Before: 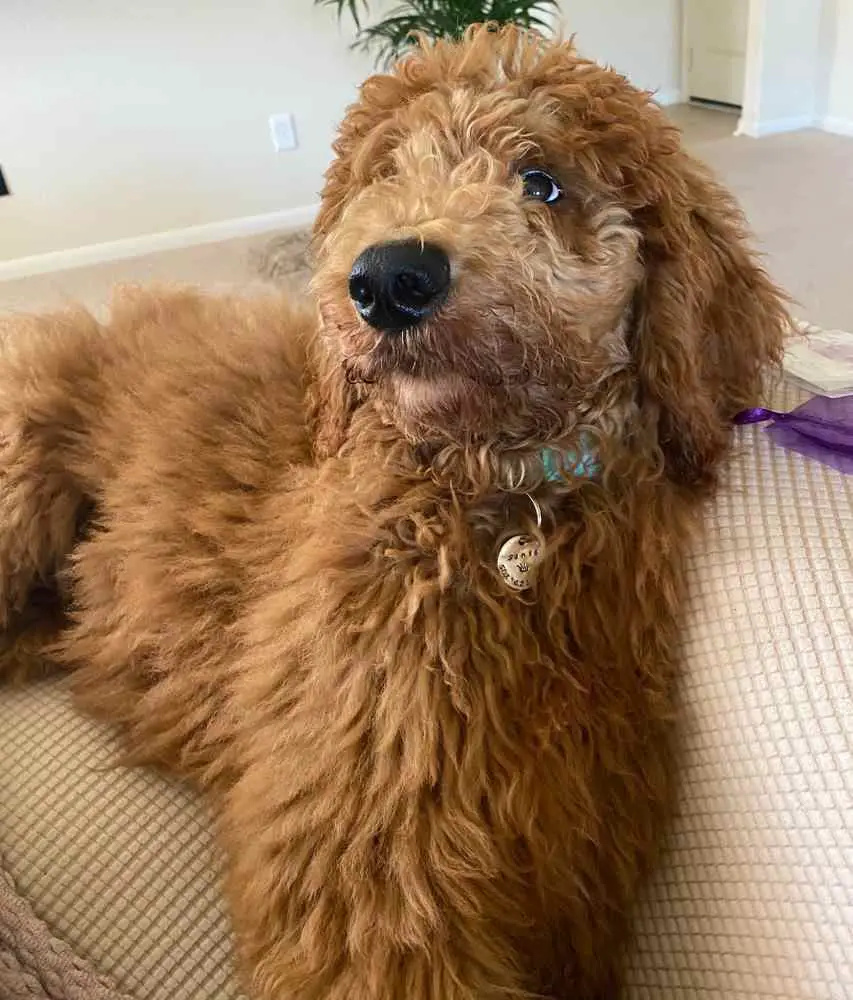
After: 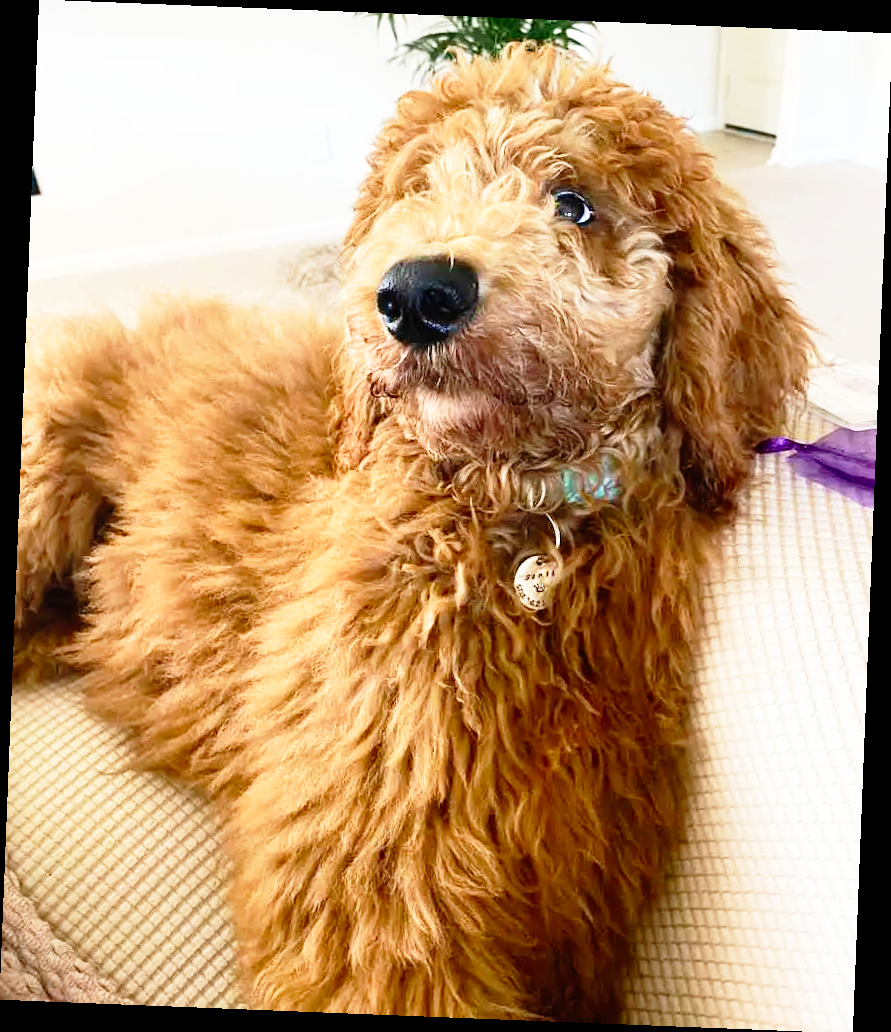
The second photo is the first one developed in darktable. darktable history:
base curve: curves: ch0 [(0, 0) (0.012, 0.01) (0.073, 0.168) (0.31, 0.711) (0.645, 0.957) (1, 1)], preserve colors none
rotate and perspective: rotation 2.27°, automatic cropping off
